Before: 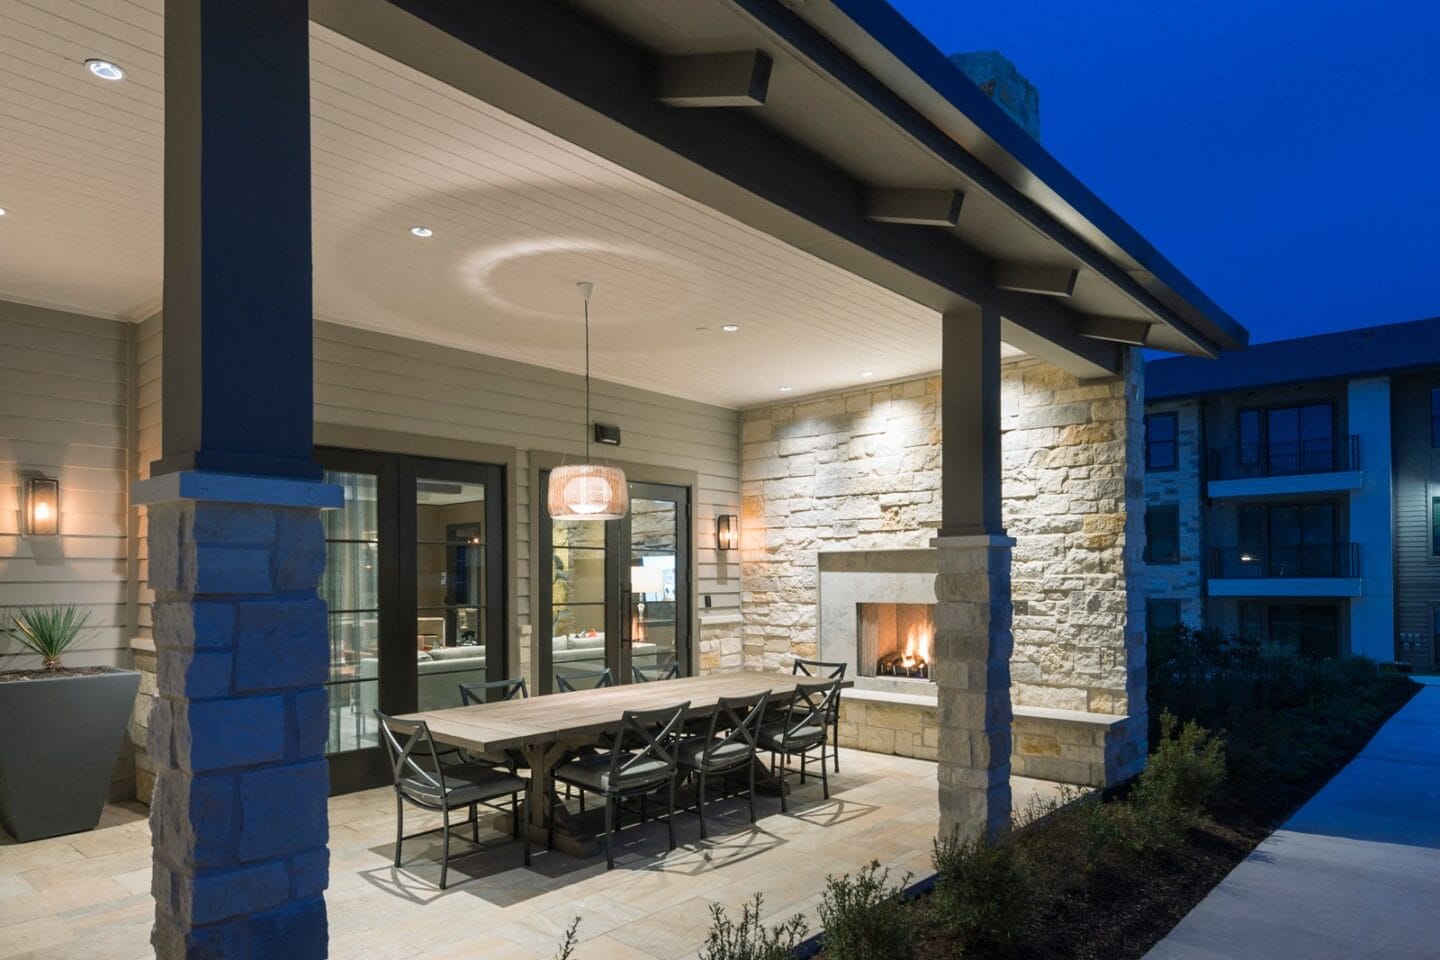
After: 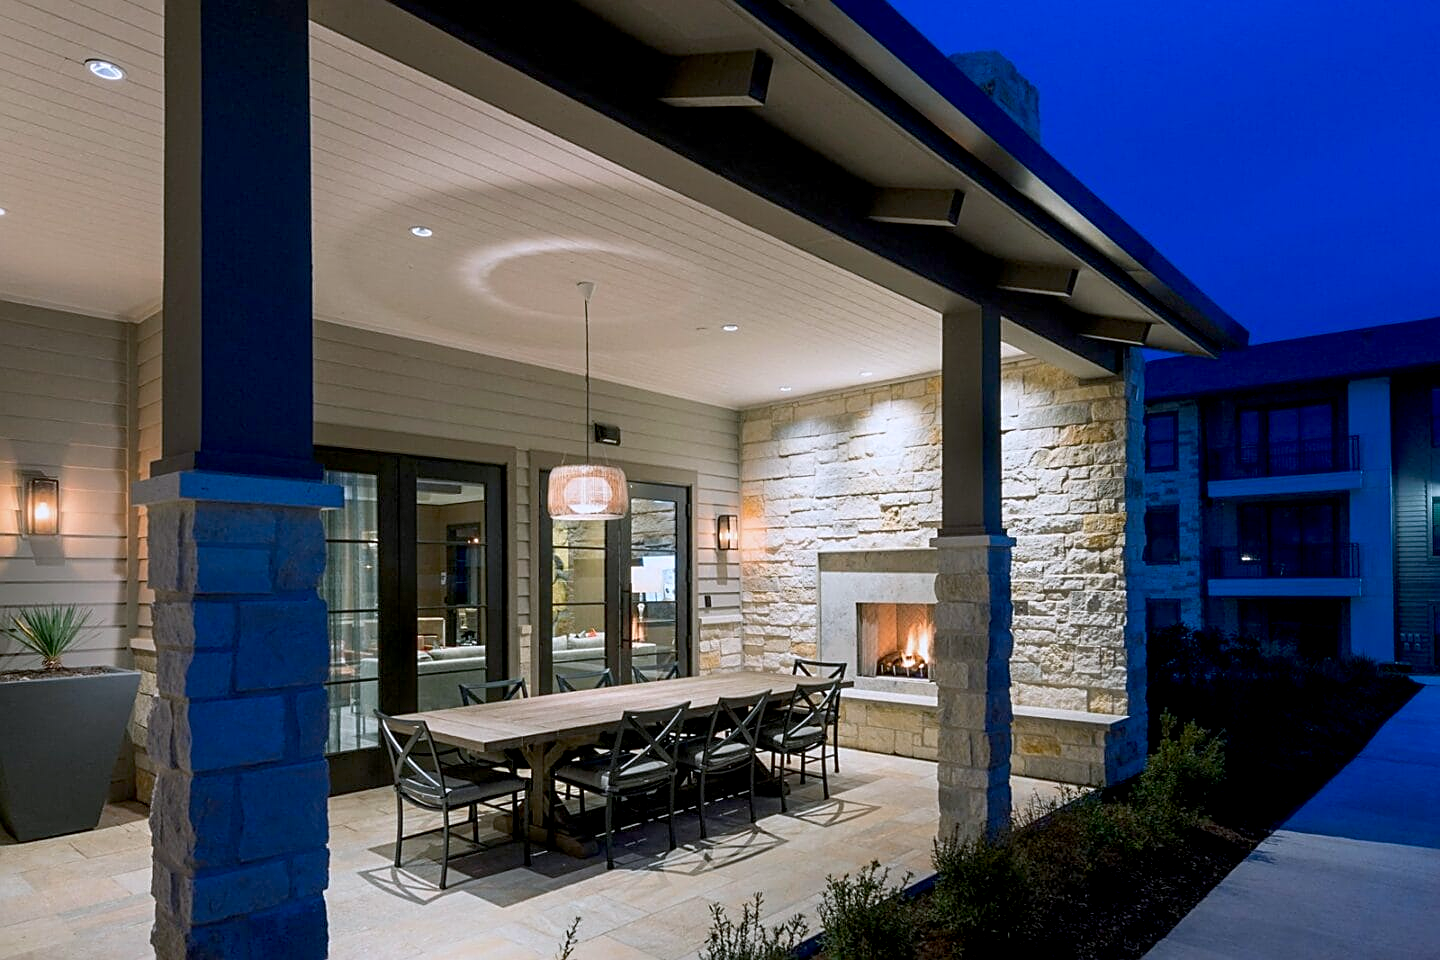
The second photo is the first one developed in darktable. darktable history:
shadows and highlights: shadows -21.66, highlights 99.25, soften with gaussian
exposure: black level correction 0.009, exposure -0.163 EV, compensate highlight preservation false
color calibration: illuminant as shot in camera, x 0.358, y 0.373, temperature 4628.91 K
sharpen: amount 0.596
contrast brightness saturation: contrast 0.043, saturation 0.156
